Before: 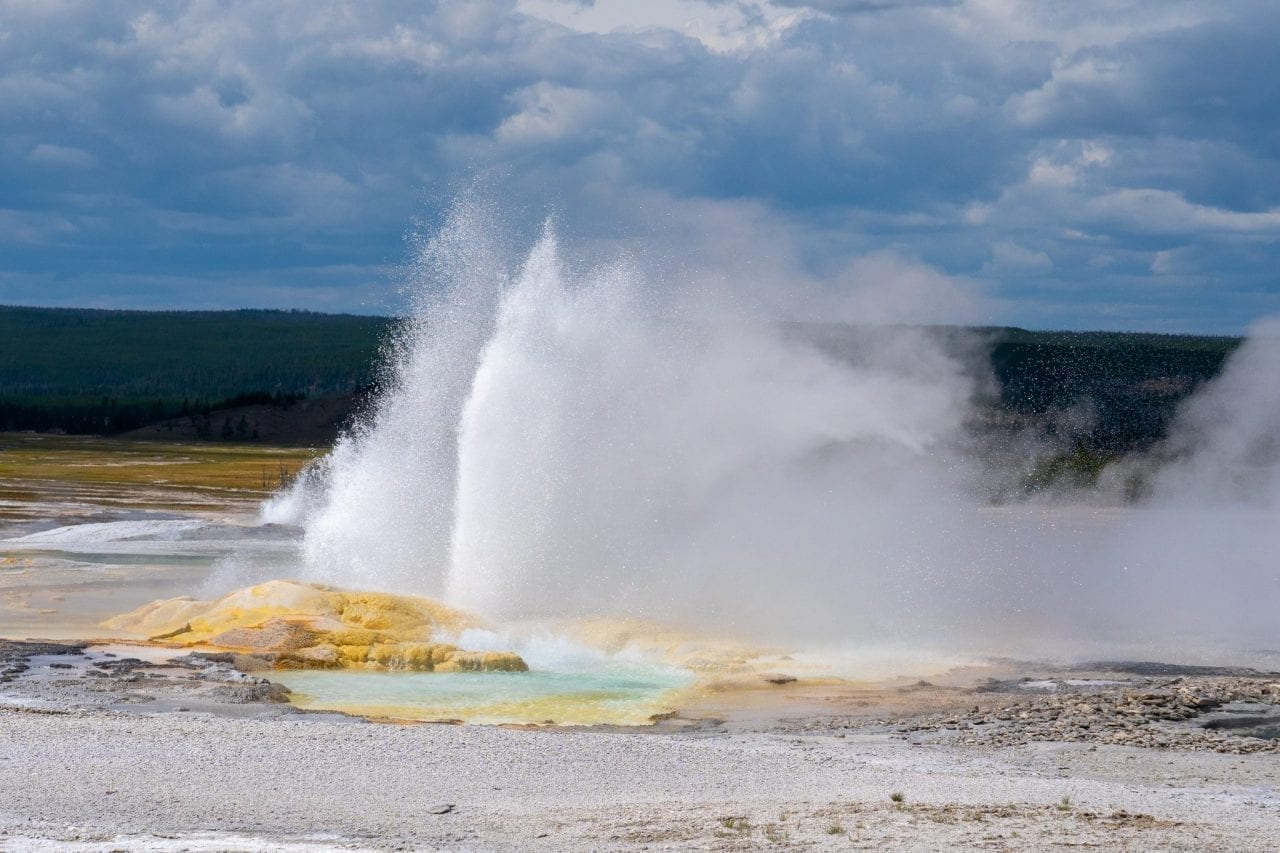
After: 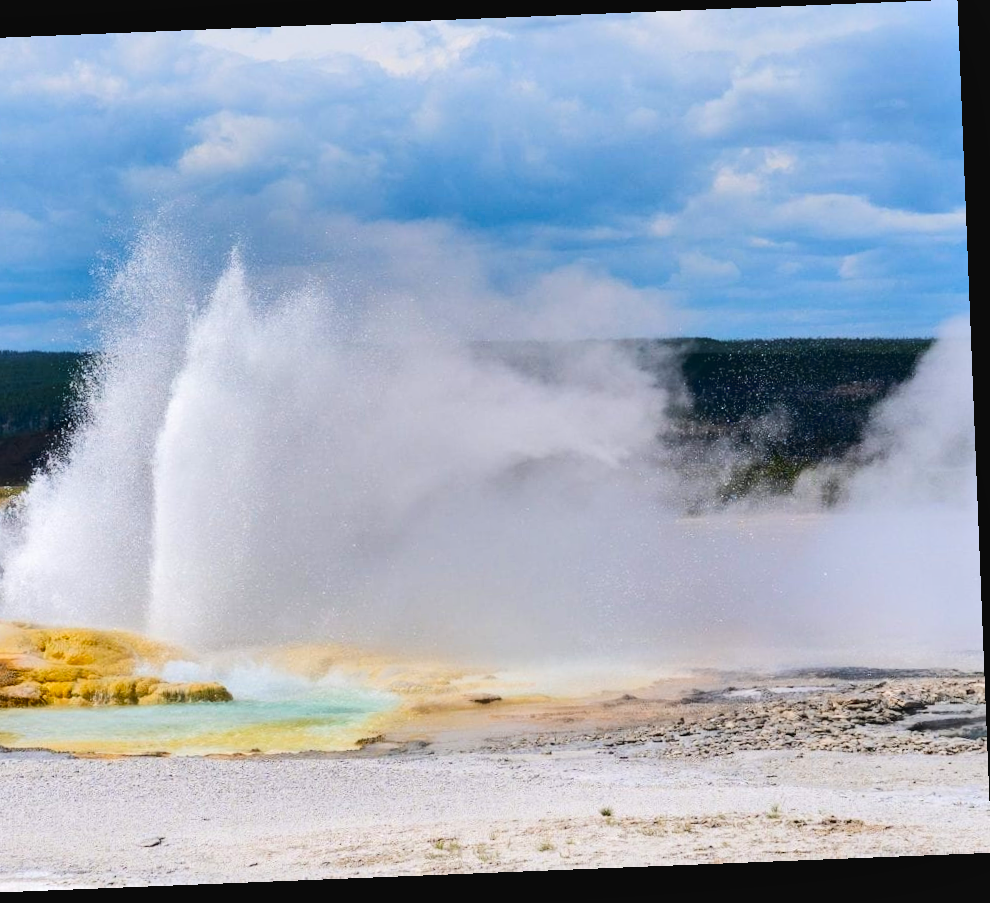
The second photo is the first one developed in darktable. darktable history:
shadows and highlights: radius 100.41, shadows 50.55, highlights -64.36, highlights color adjustment 49.82%, soften with gaussian
tone curve: curves: ch0 [(0, 0.026) (0.146, 0.158) (0.272, 0.34) (0.453, 0.627) (0.687, 0.829) (1, 1)], color space Lab, linked channels, preserve colors none
crop and rotate: left 24.6%
rotate and perspective: rotation -2.29°, automatic cropping off
